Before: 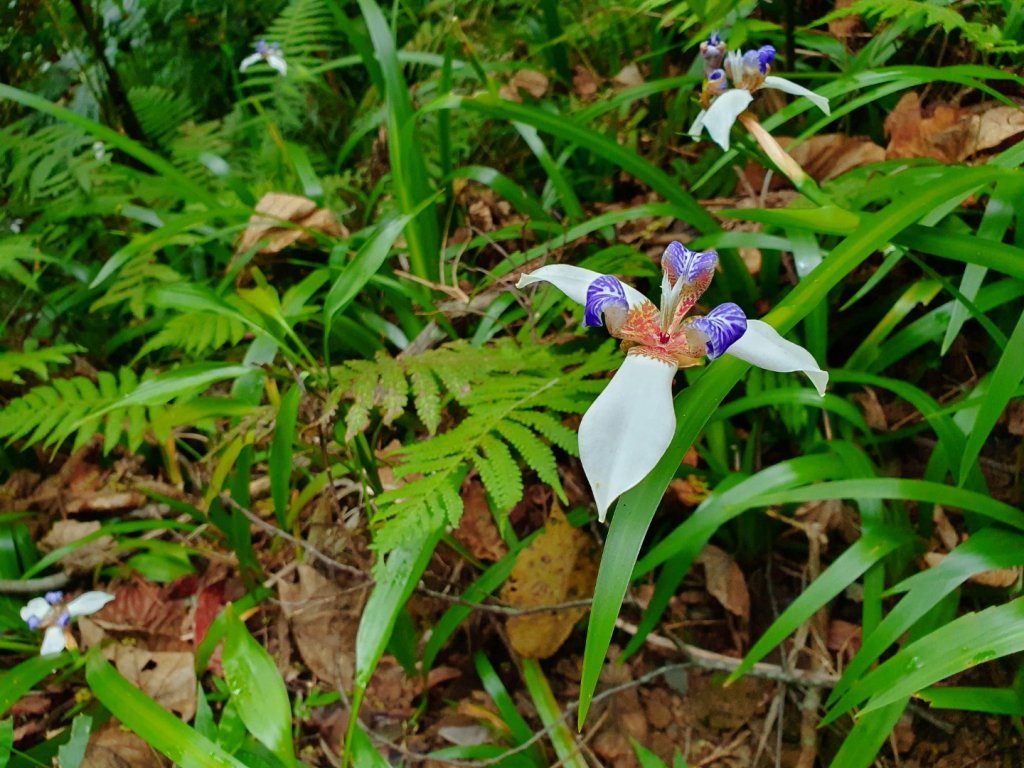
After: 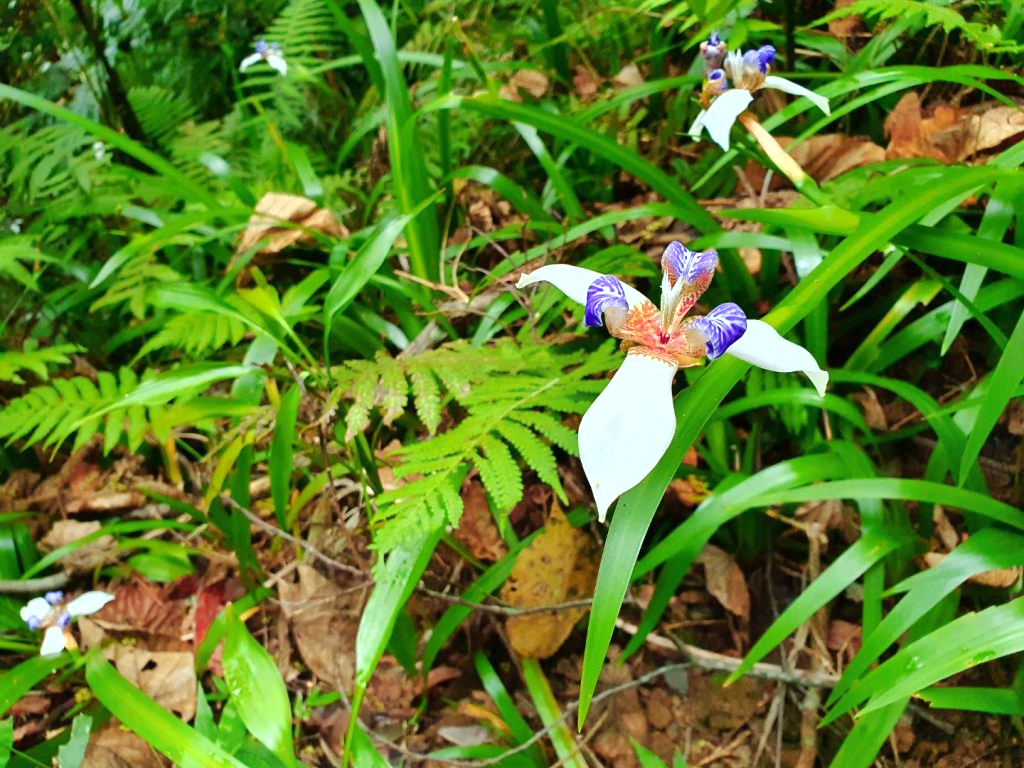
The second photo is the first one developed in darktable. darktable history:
exposure: exposure 0.817 EV, compensate highlight preservation false
shadows and highlights: highlights 71.79, soften with gaussian
